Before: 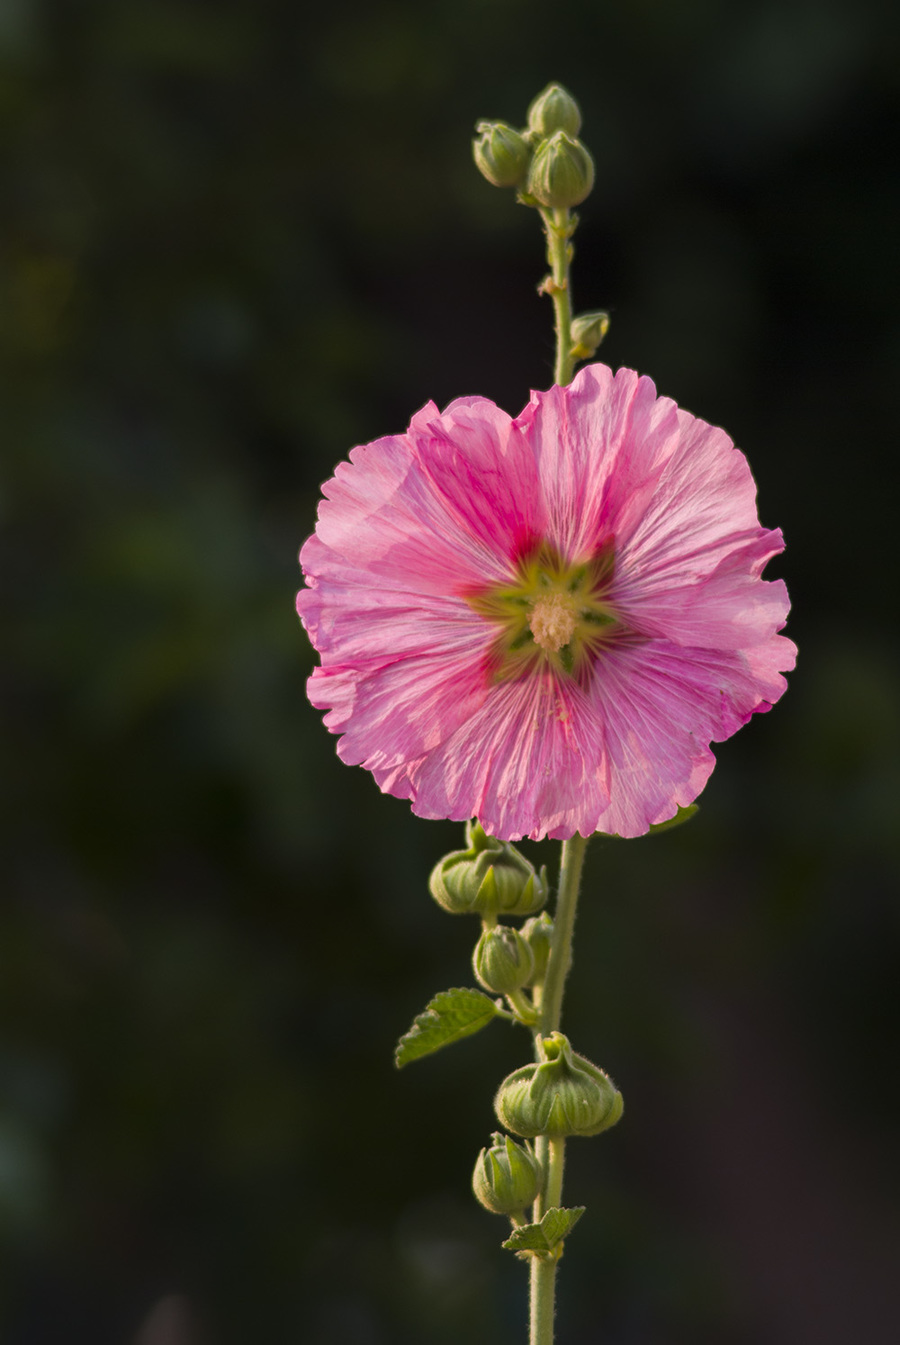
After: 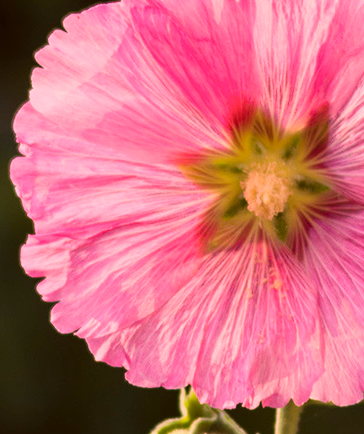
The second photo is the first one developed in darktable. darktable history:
crop: left 31.857%, top 32.15%, right 27.64%, bottom 35.567%
contrast brightness saturation: contrast 0.202, brightness 0.164, saturation 0.224
color correction: highlights a* 10.26, highlights b* 9.78, shadows a* 8.11, shadows b* 7.87, saturation 0.783
tone equalizer: edges refinement/feathering 500, mask exposure compensation -1.57 EV, preserve details no
